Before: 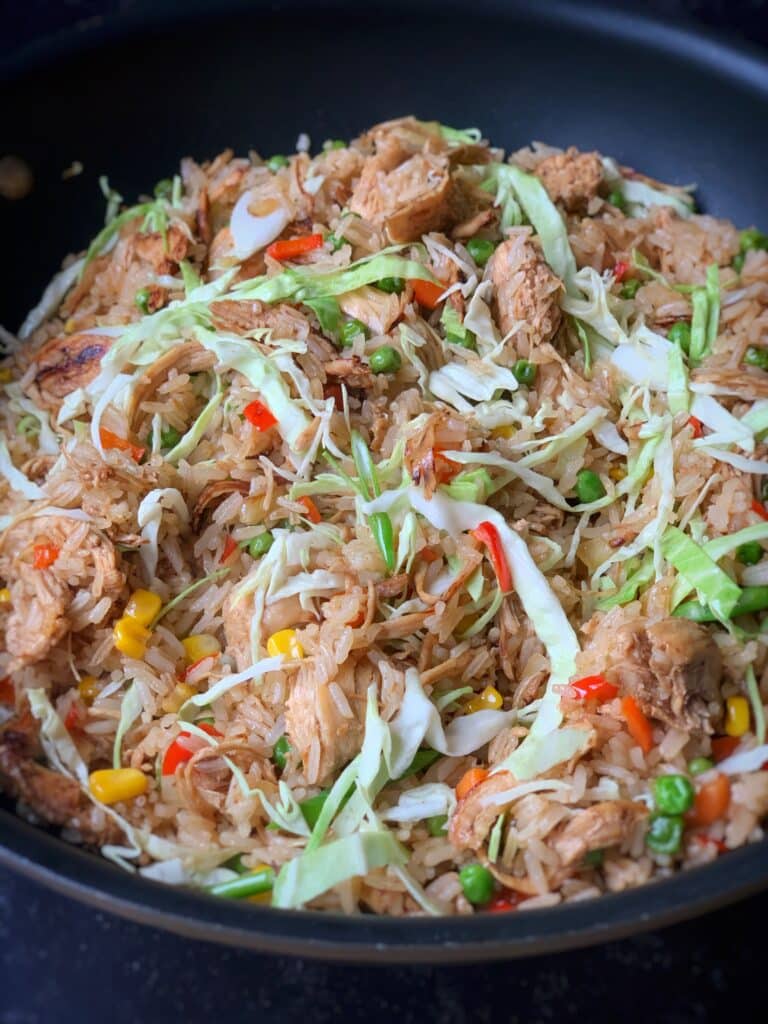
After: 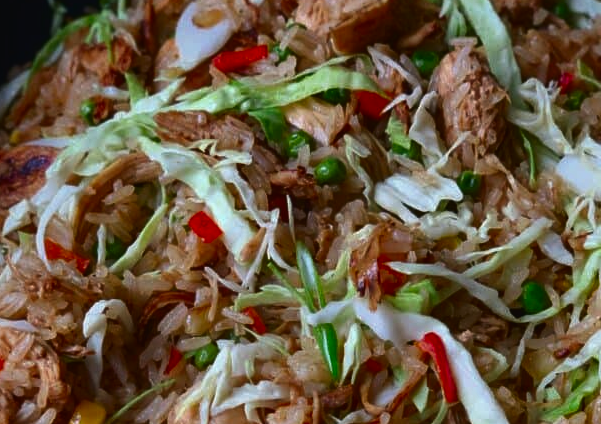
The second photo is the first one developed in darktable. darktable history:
exposure: black level correction -0.027, compensate exposure bias true, compensate highlight preservation false
contrast brightness saturation: contrast 0.085, brightness -0.58, saturation 0.171
crop: left 7.199%, top 18.538%, right 14.48%, bottom 39.961%
